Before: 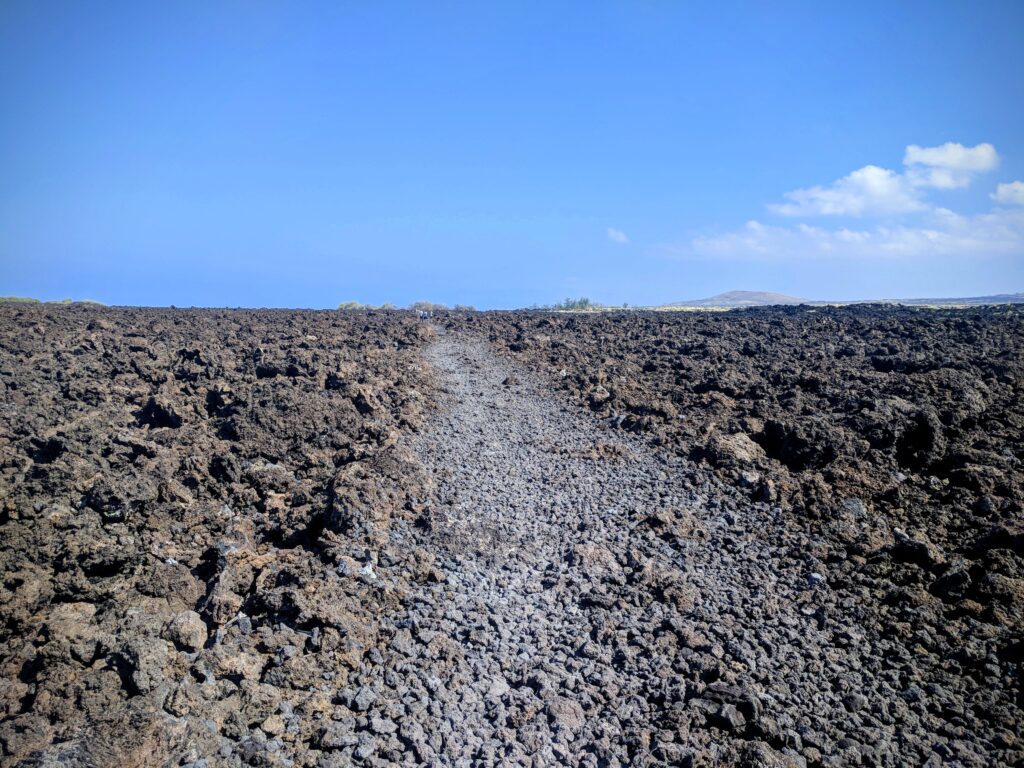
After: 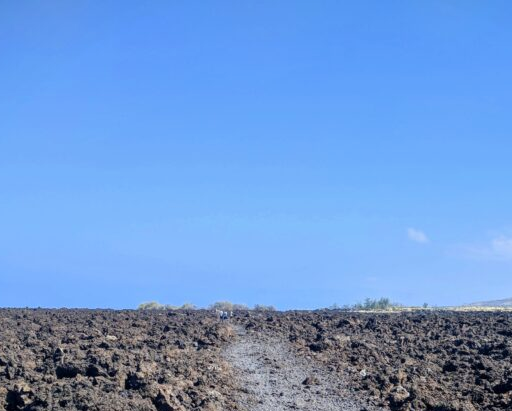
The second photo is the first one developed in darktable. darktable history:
crop: left 19.556%, right 30.401%, bottom 46.458%
shadows and highlights: shadows 32, highlights -32, soften with gaussian
